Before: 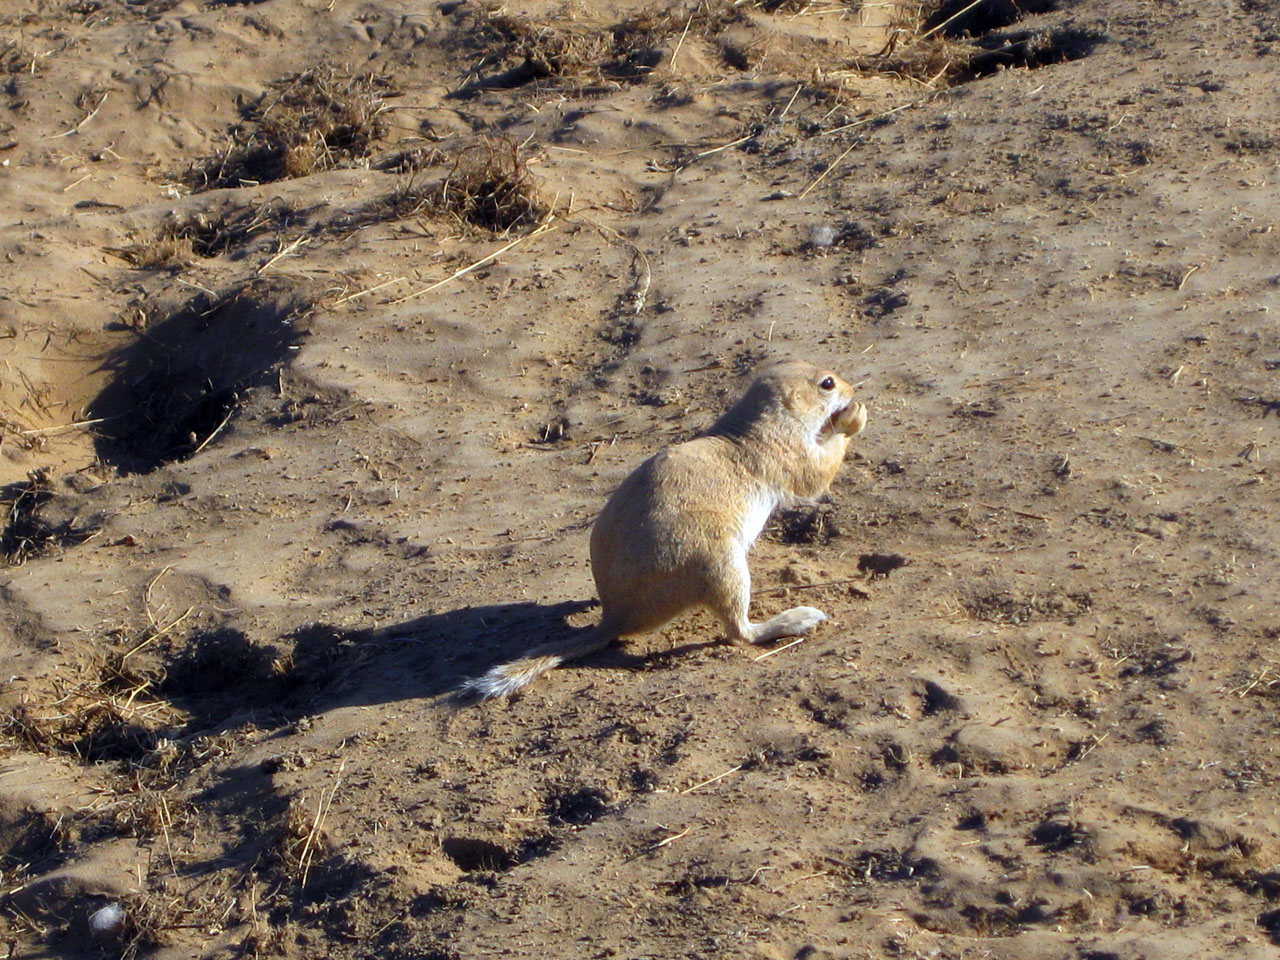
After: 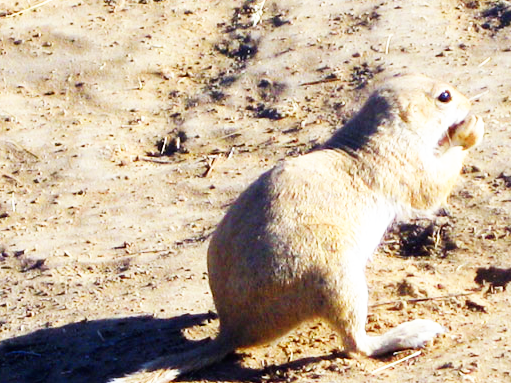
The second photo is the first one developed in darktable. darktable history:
crop: left 30%, top 30%, right 30%, bottom 30%
base curve: curves: ch0 [(0, 0) (0.007, 0.004) (0.027, 0.03) (0.046, 0.07) (0.207, 0.54) (0.442, 0.872) (0.673, 0.972) (1, 1)], preserve colors none
exposure: compensate highlight preservation false
